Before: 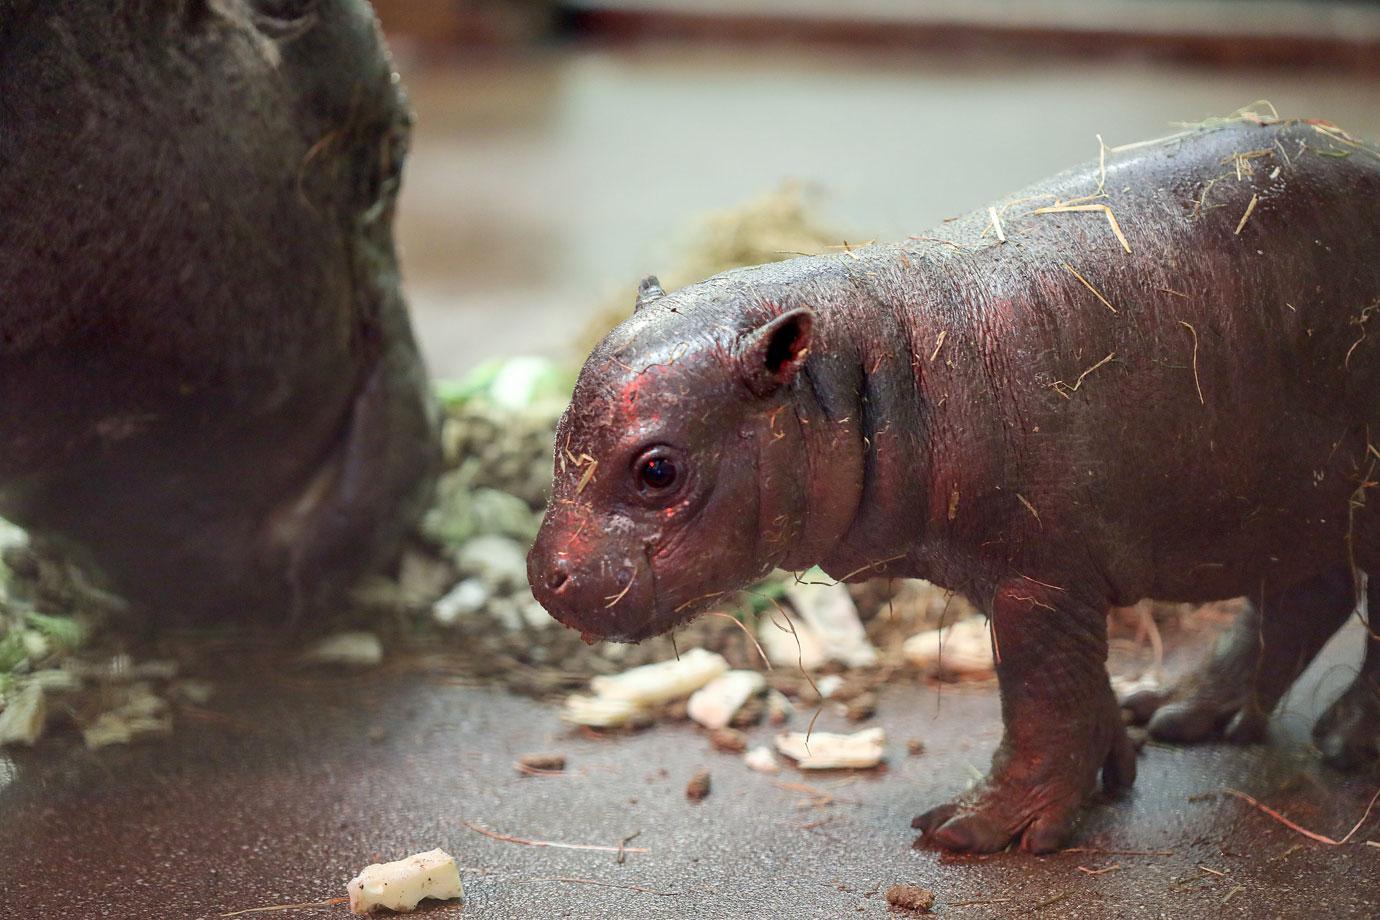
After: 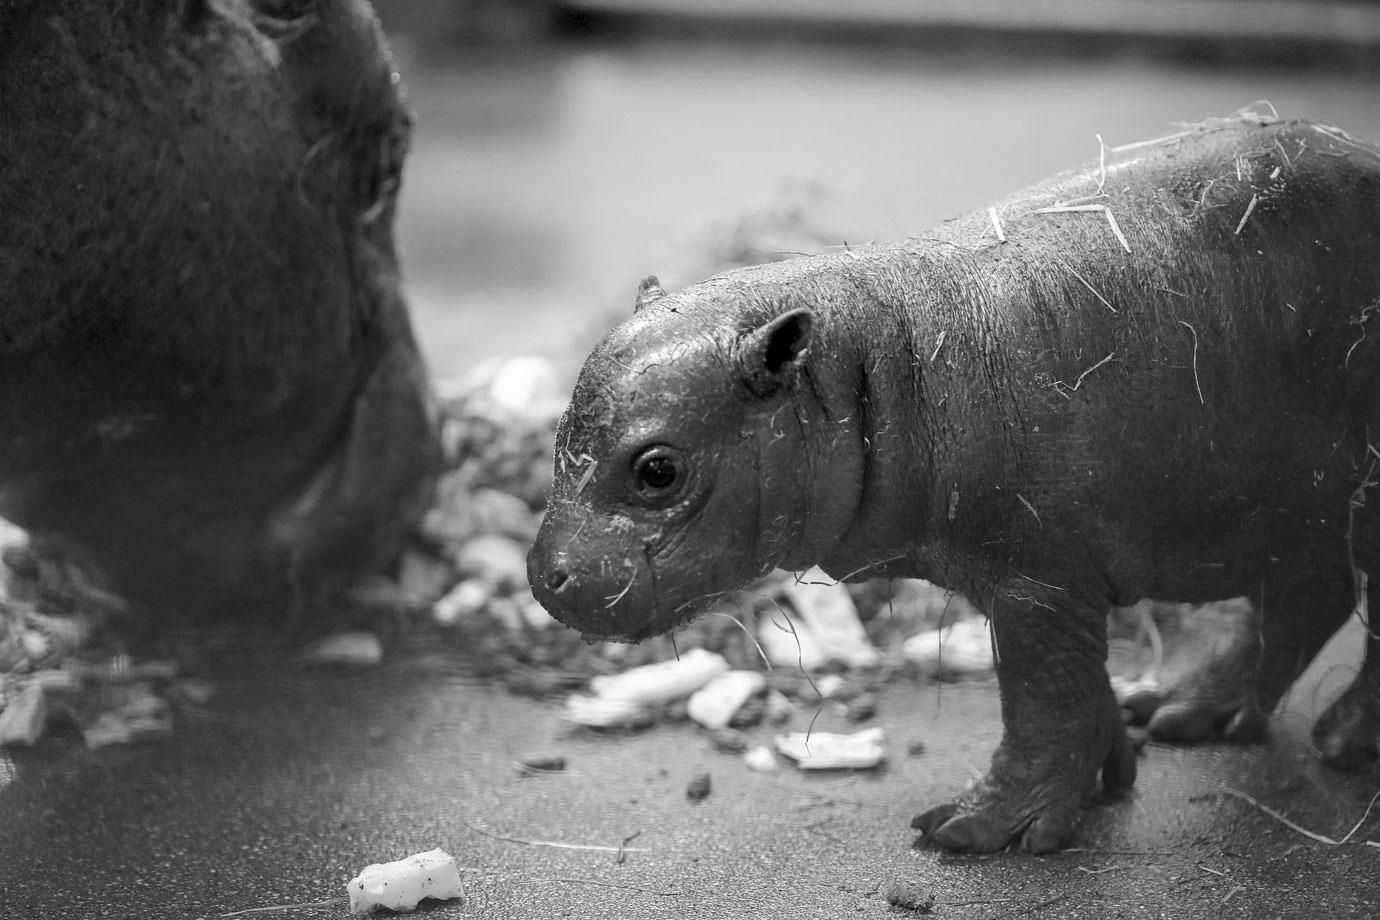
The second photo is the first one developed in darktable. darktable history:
monochrome: a 1.94, b -0.638
color balance rgb: perceptual saturation grading › global saturation 20%, perceptual saturation grading › highlights -25%, perceptual saturation grading › shadows 50%
